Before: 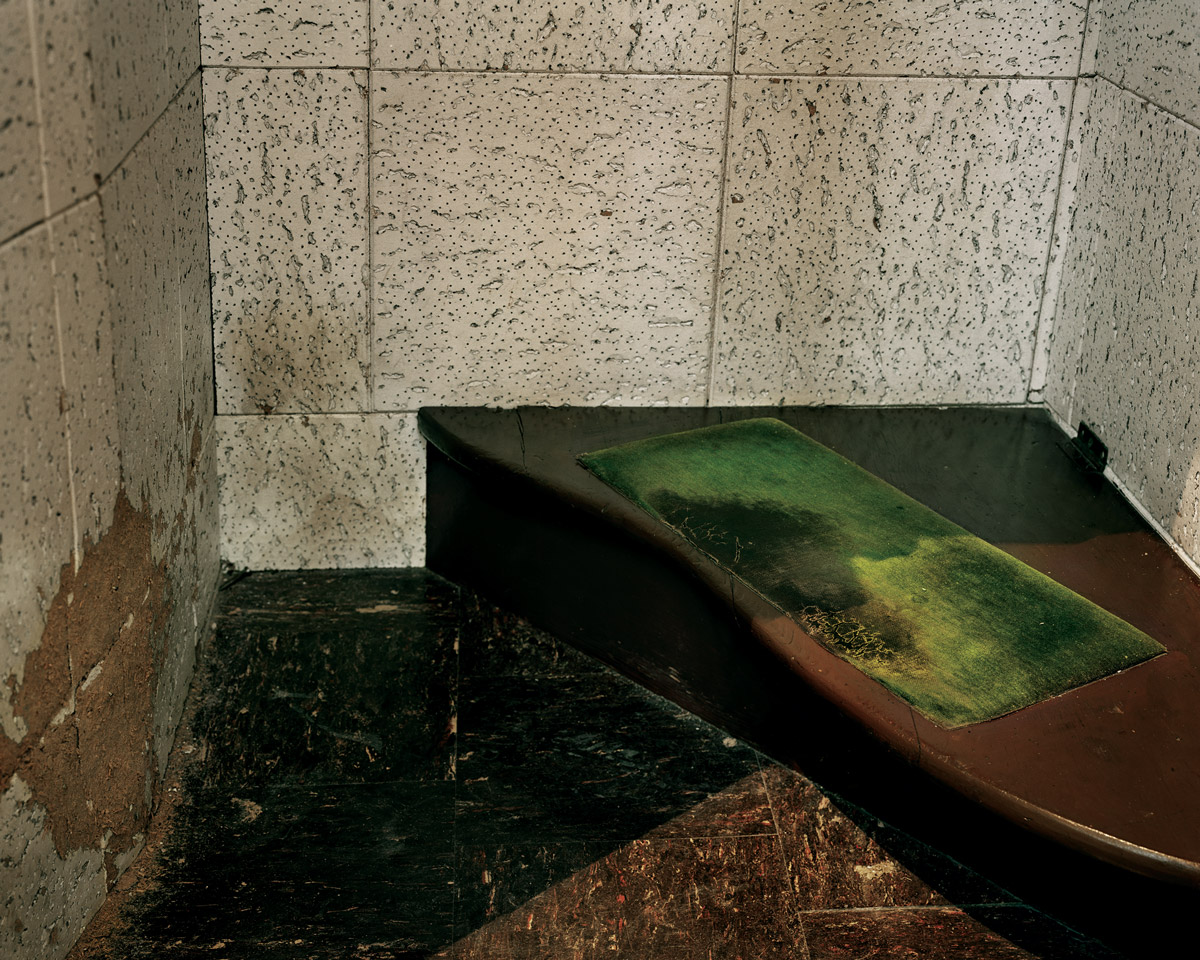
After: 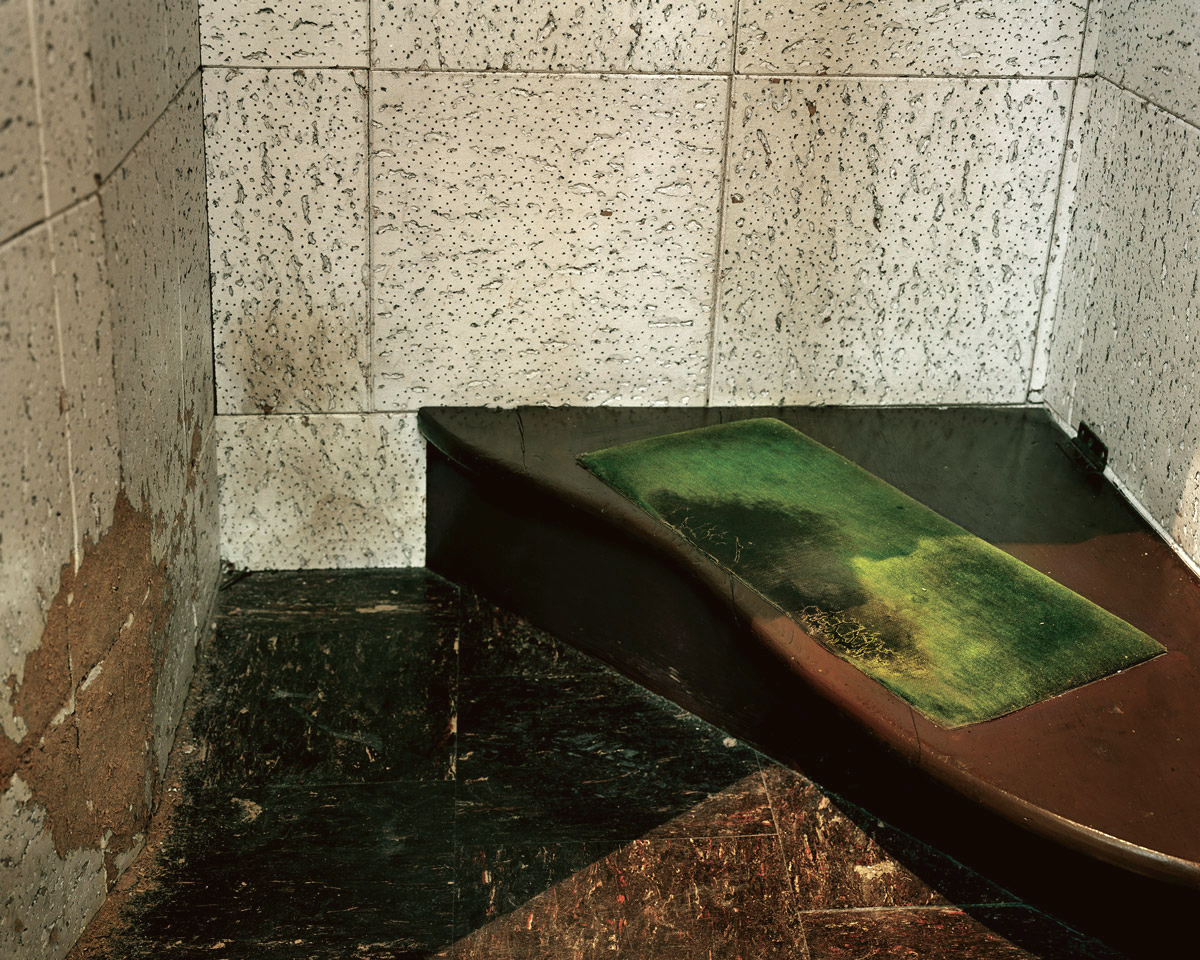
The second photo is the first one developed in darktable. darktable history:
exposure: black level correction -0.002, exposure 0.54 EV, compensate highlight preservation false
color correction: highlights a* -2.73, highlights b* -2.09, shadows a* 2.41, shadows b* 2.73
